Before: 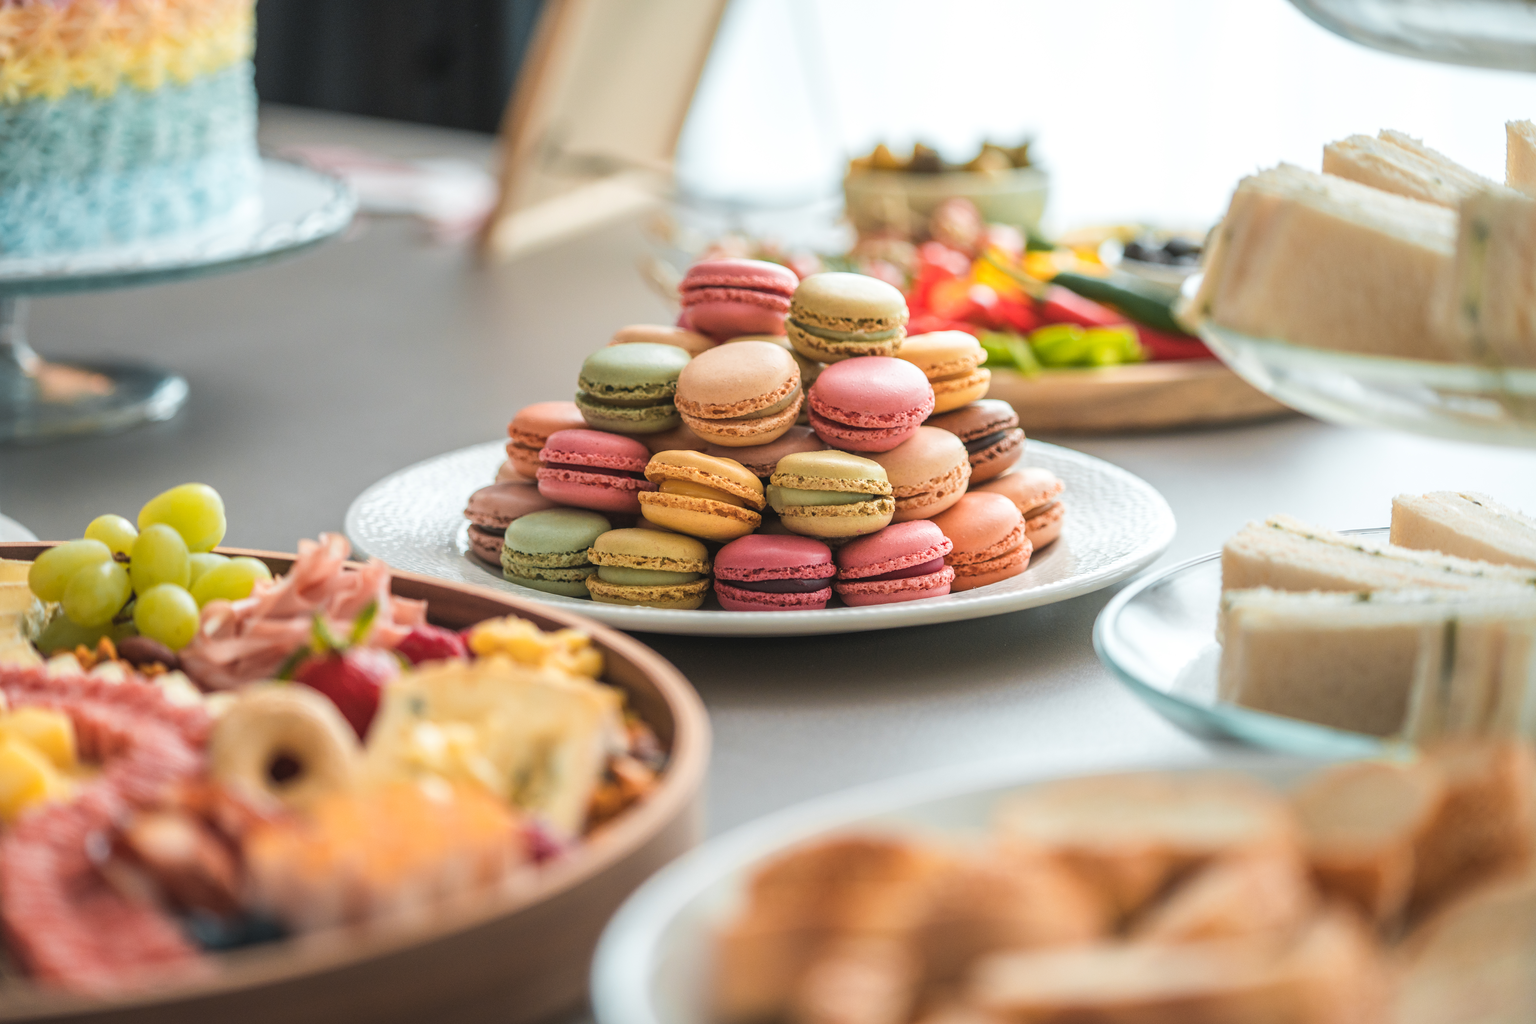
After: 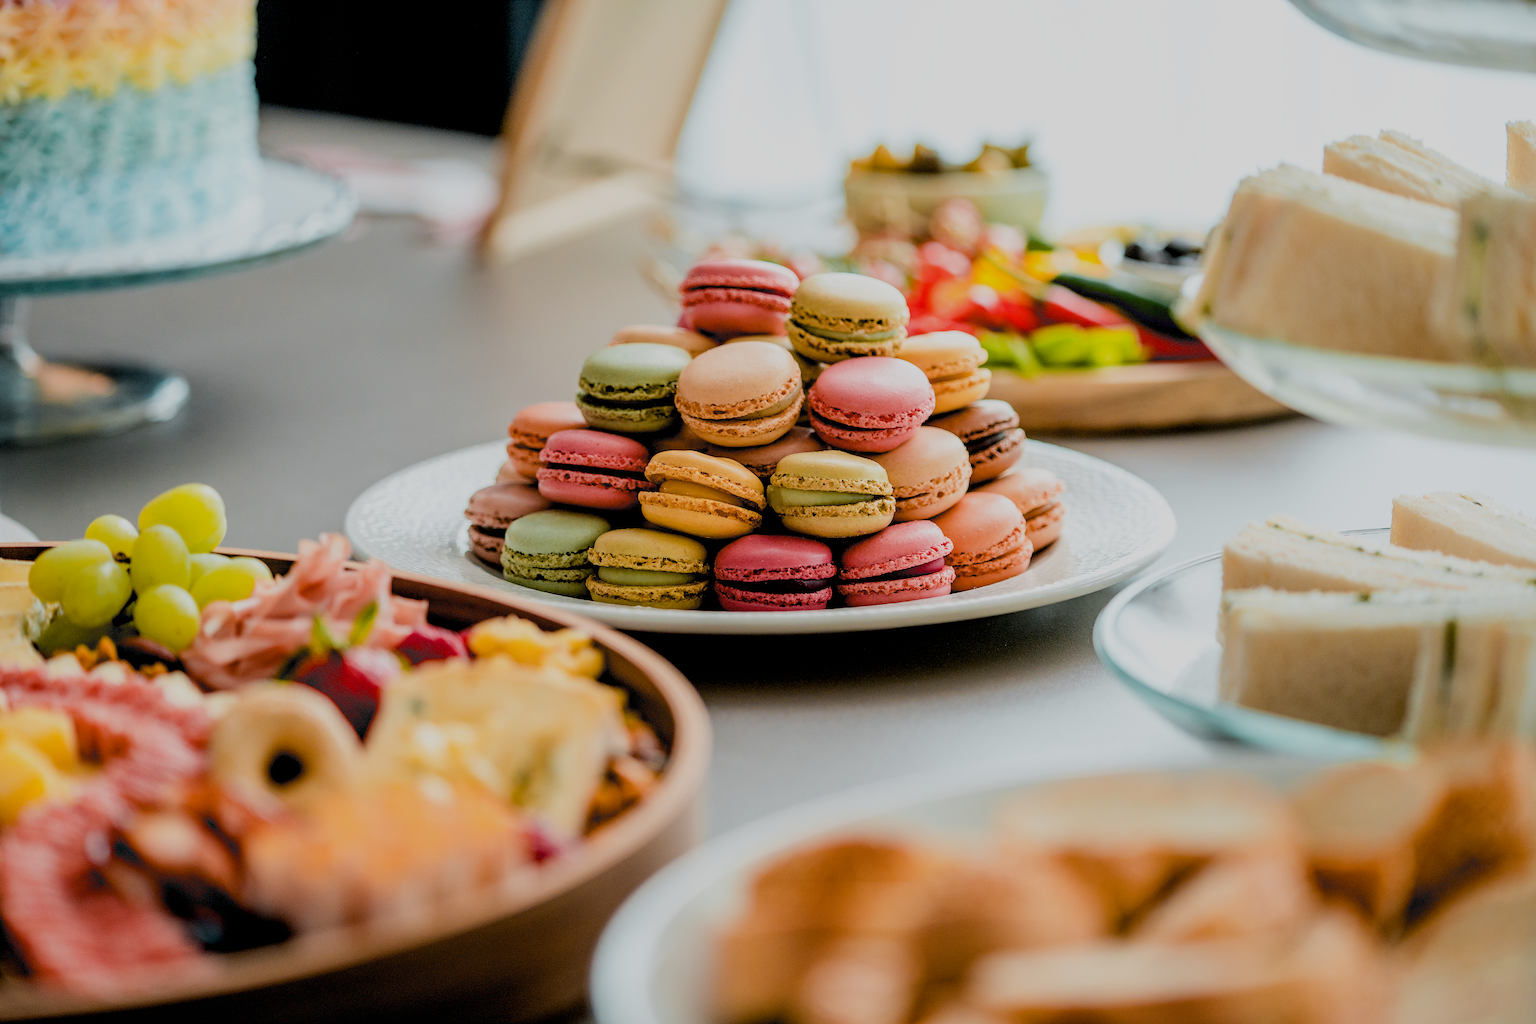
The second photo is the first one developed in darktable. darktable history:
filmic rgb: black relative exposure -7.25 EV, white relative exposure 5.07 EV, hardness 3.21
exposure: black level correction 0.046, exposure 0.012 EV, compensate highlight preservation false
sharpen: on, module defaults
